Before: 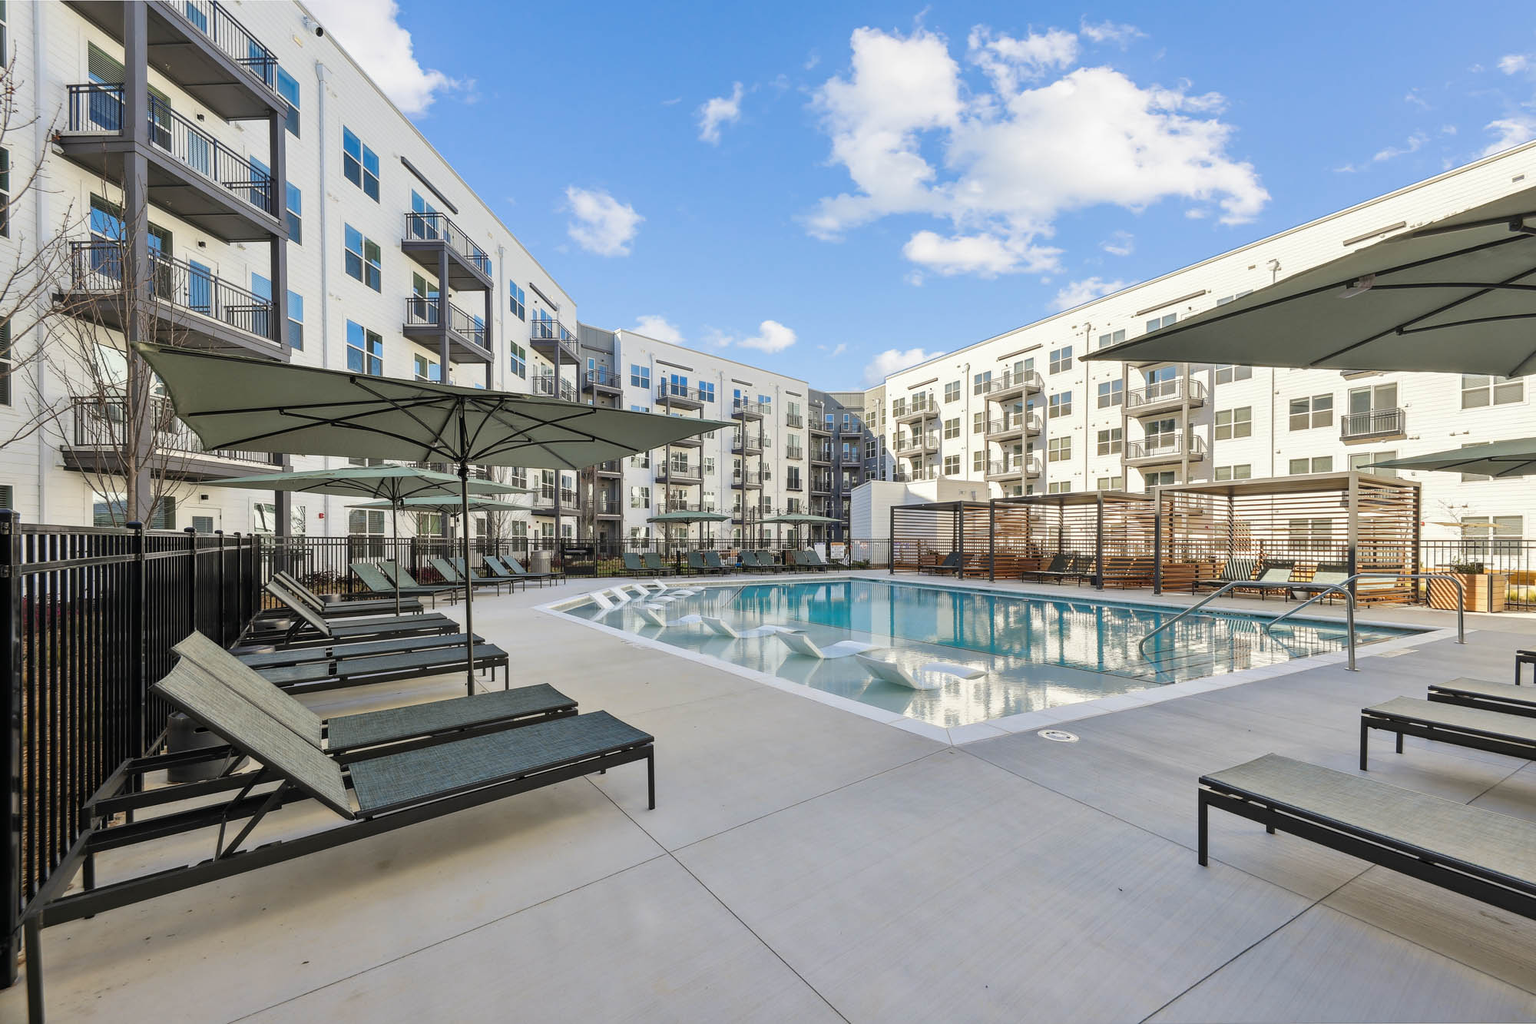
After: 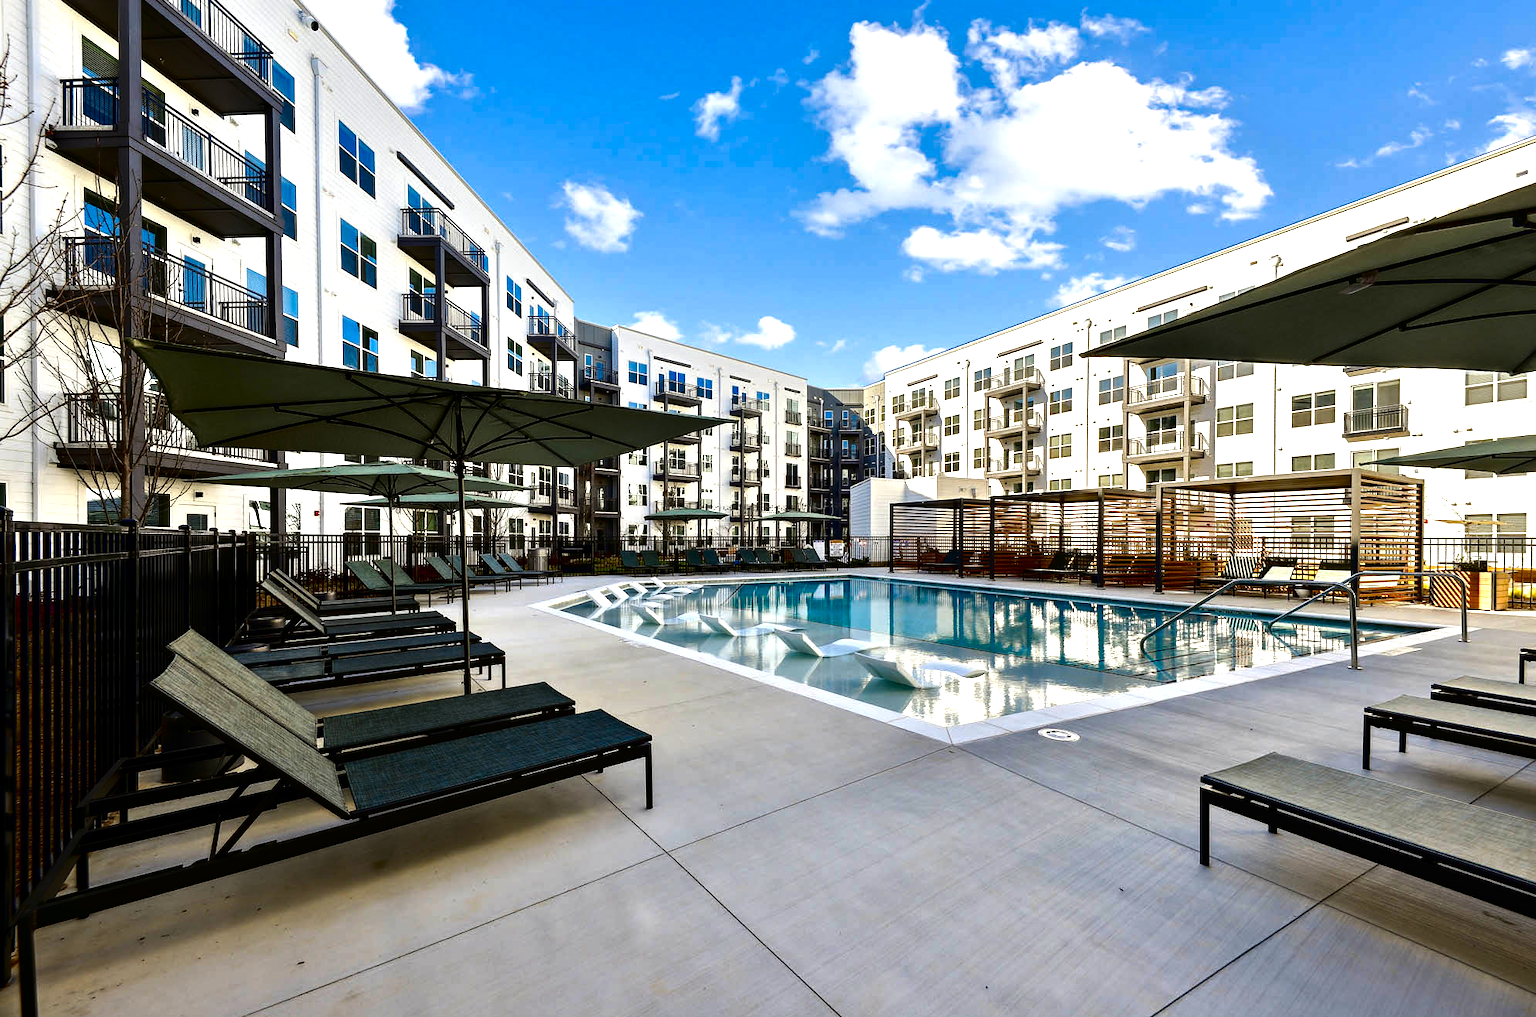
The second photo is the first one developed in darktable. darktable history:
contrast brightness saturation: contrast 0.087, brightness -0.608, saturation 0.174
tone equalizer: -8 EV 0.001 EV, -7 EV -0.002 EV, -6 EV 0.004 EV, -5 EV -0.024 EV, -4 EV -0.114 EV, -3 EV -0.187 EV, -2 EV 0.227 EV, -1 EV 0.708 EV, +0 EV 0.516 EV
color balance rgb: linear chroma grading › global chroma 14.753%, perceptual saturation grading › global saturation 0.653%
crop: left 0.458%, top 0.612%, right 0.223%, bottom 0.721%
